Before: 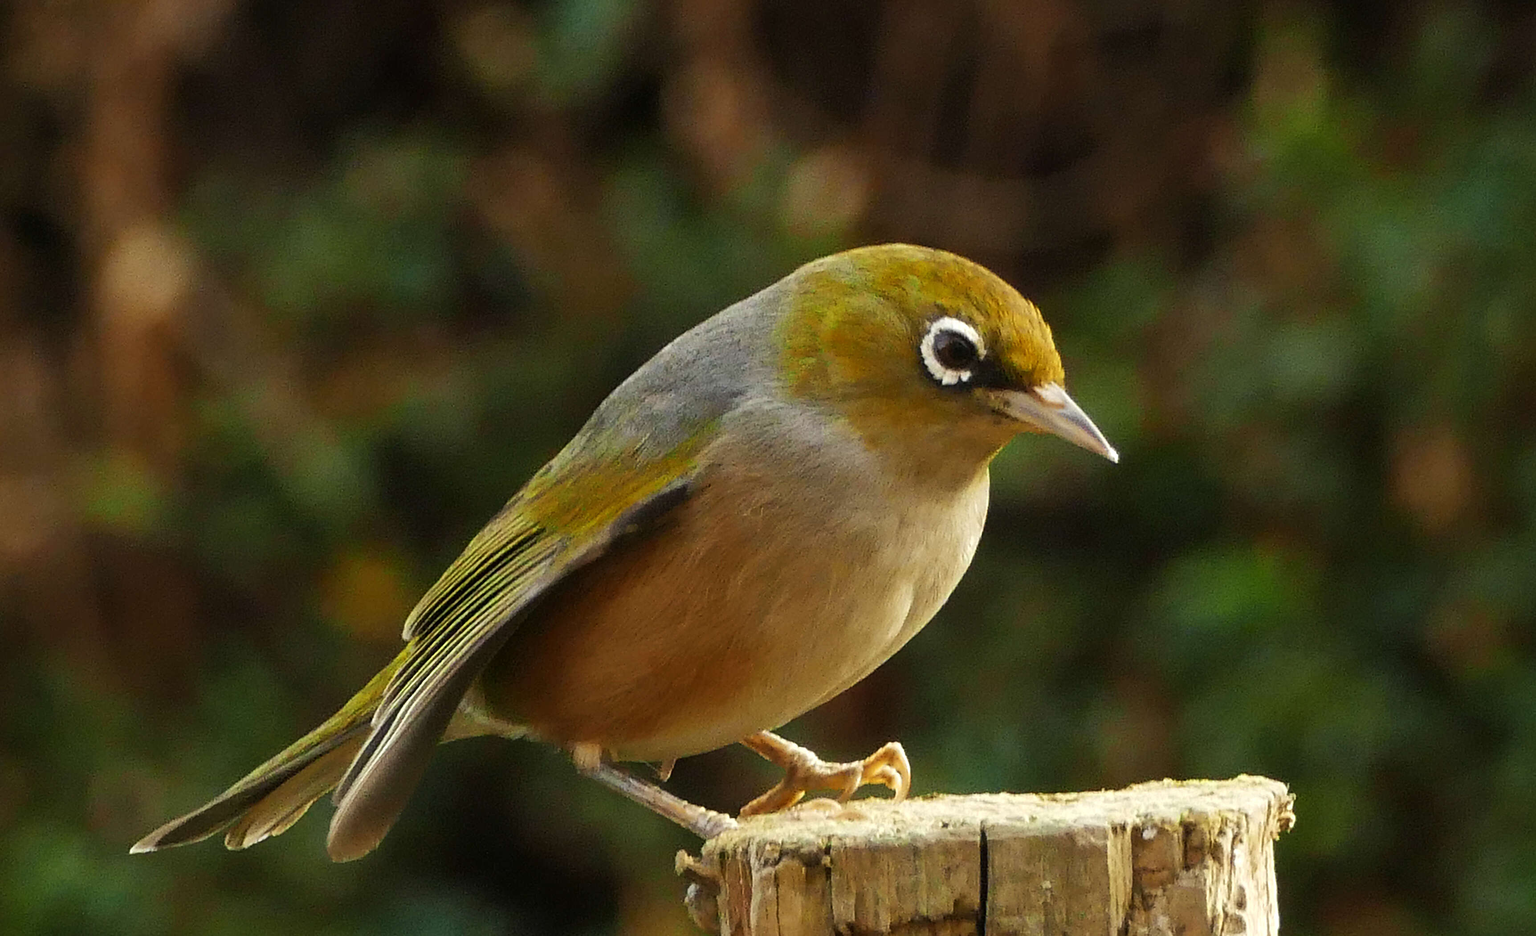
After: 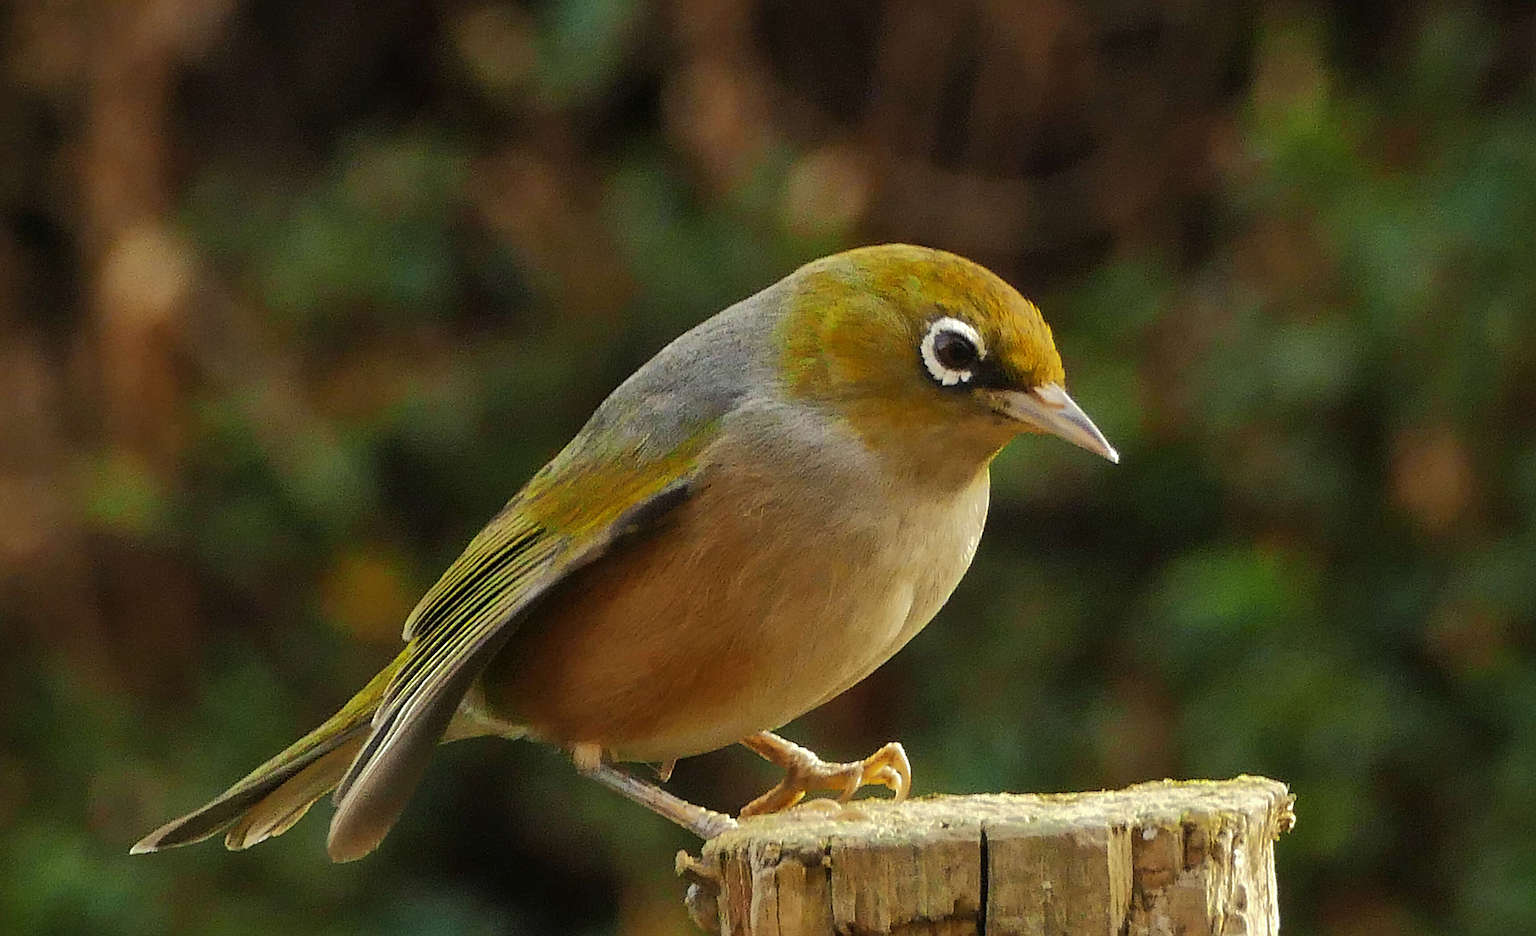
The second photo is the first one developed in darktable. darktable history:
shadows and highlights: shadows 25.55, highlights -69.04
sharpen: radius 2.523, amount 0.337
